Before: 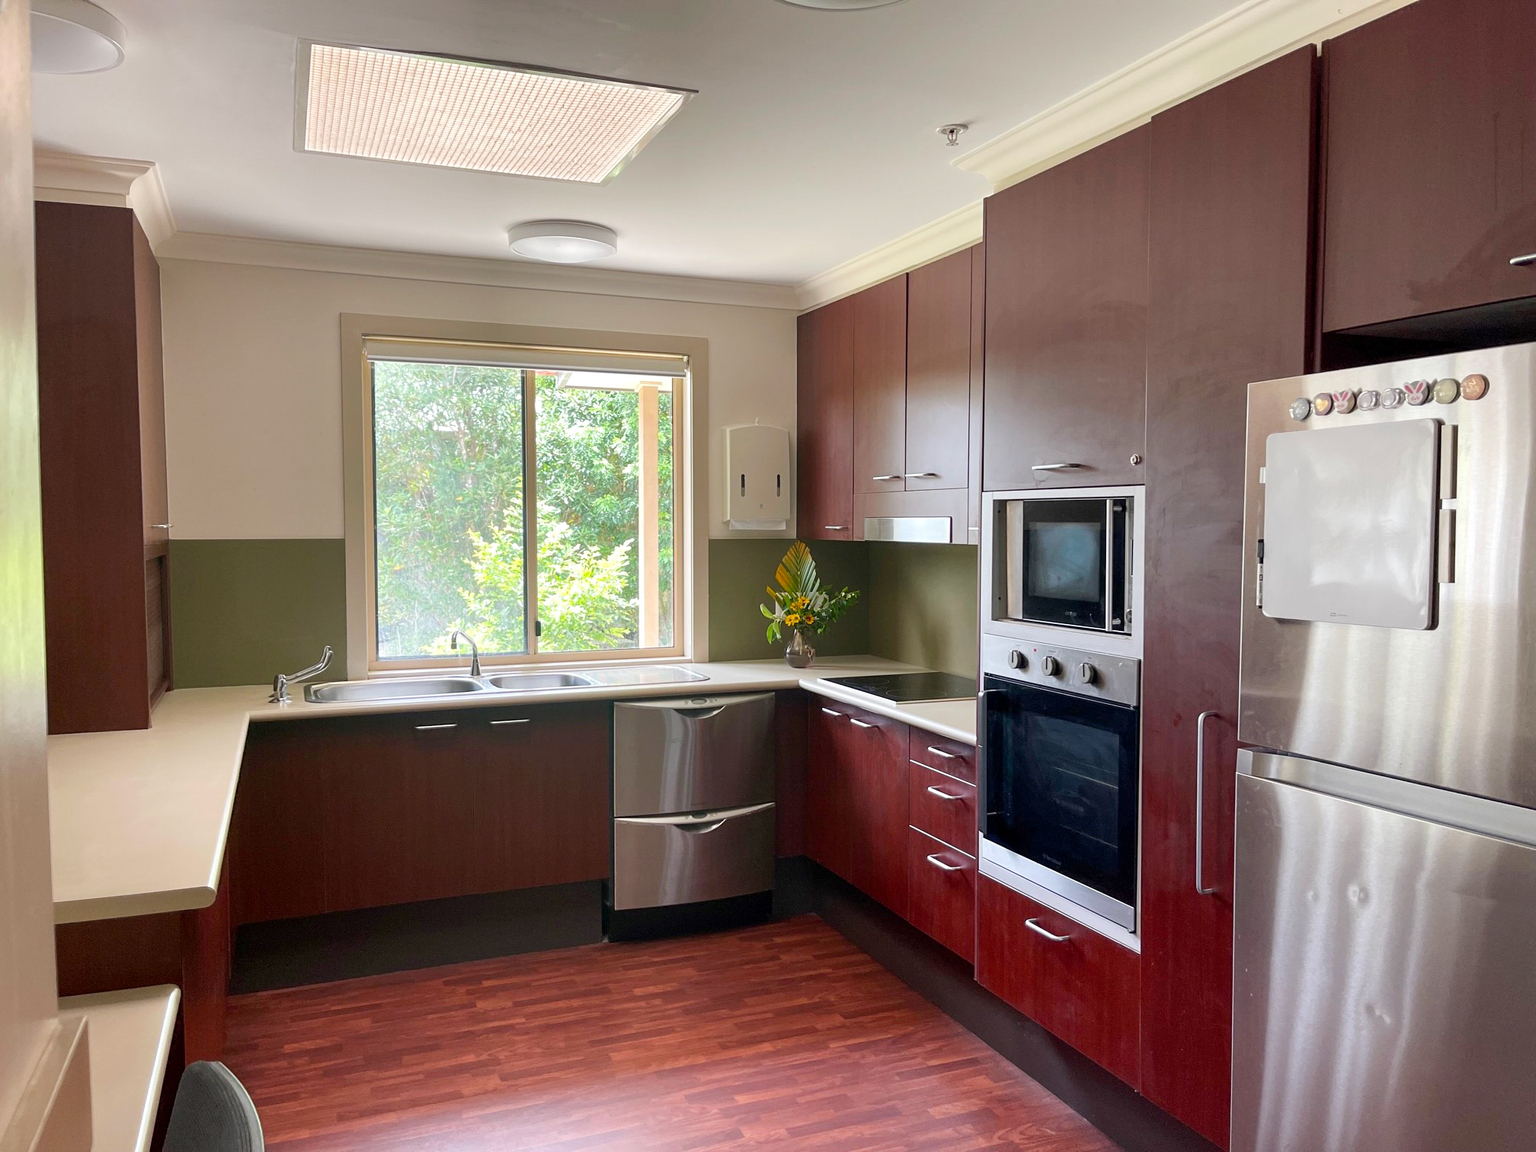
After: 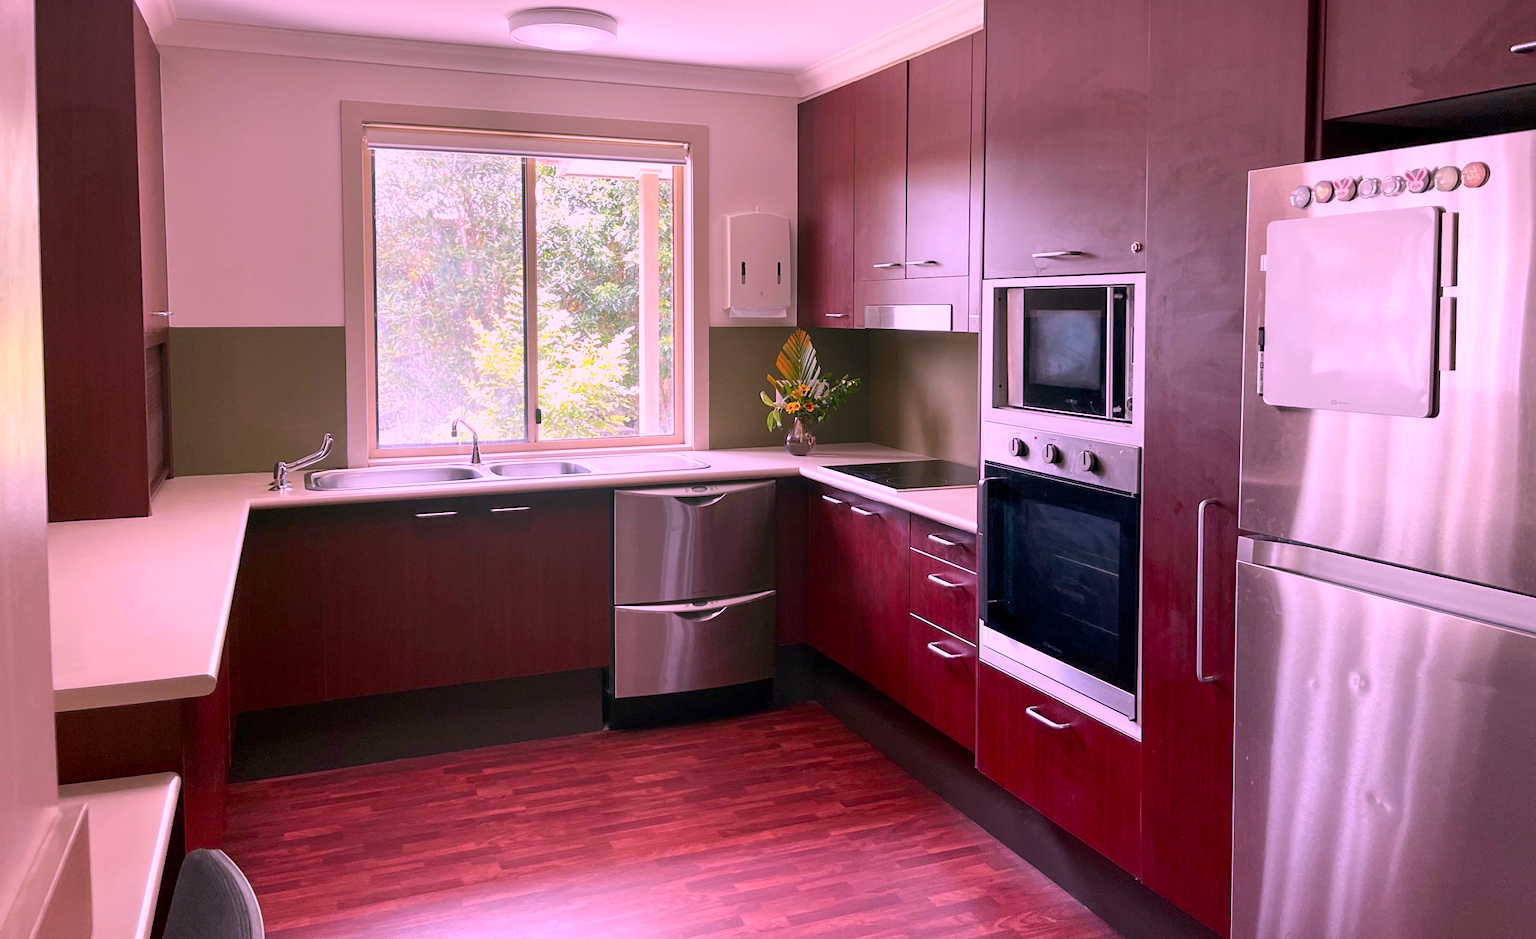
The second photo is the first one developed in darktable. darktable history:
crop and rotate: top 18.486%
color correction: highlights a* 18.98, highlights b* -12.05, saturation 1.7
contrast brightness saturation: contrast 0.096, saturation -0.35
